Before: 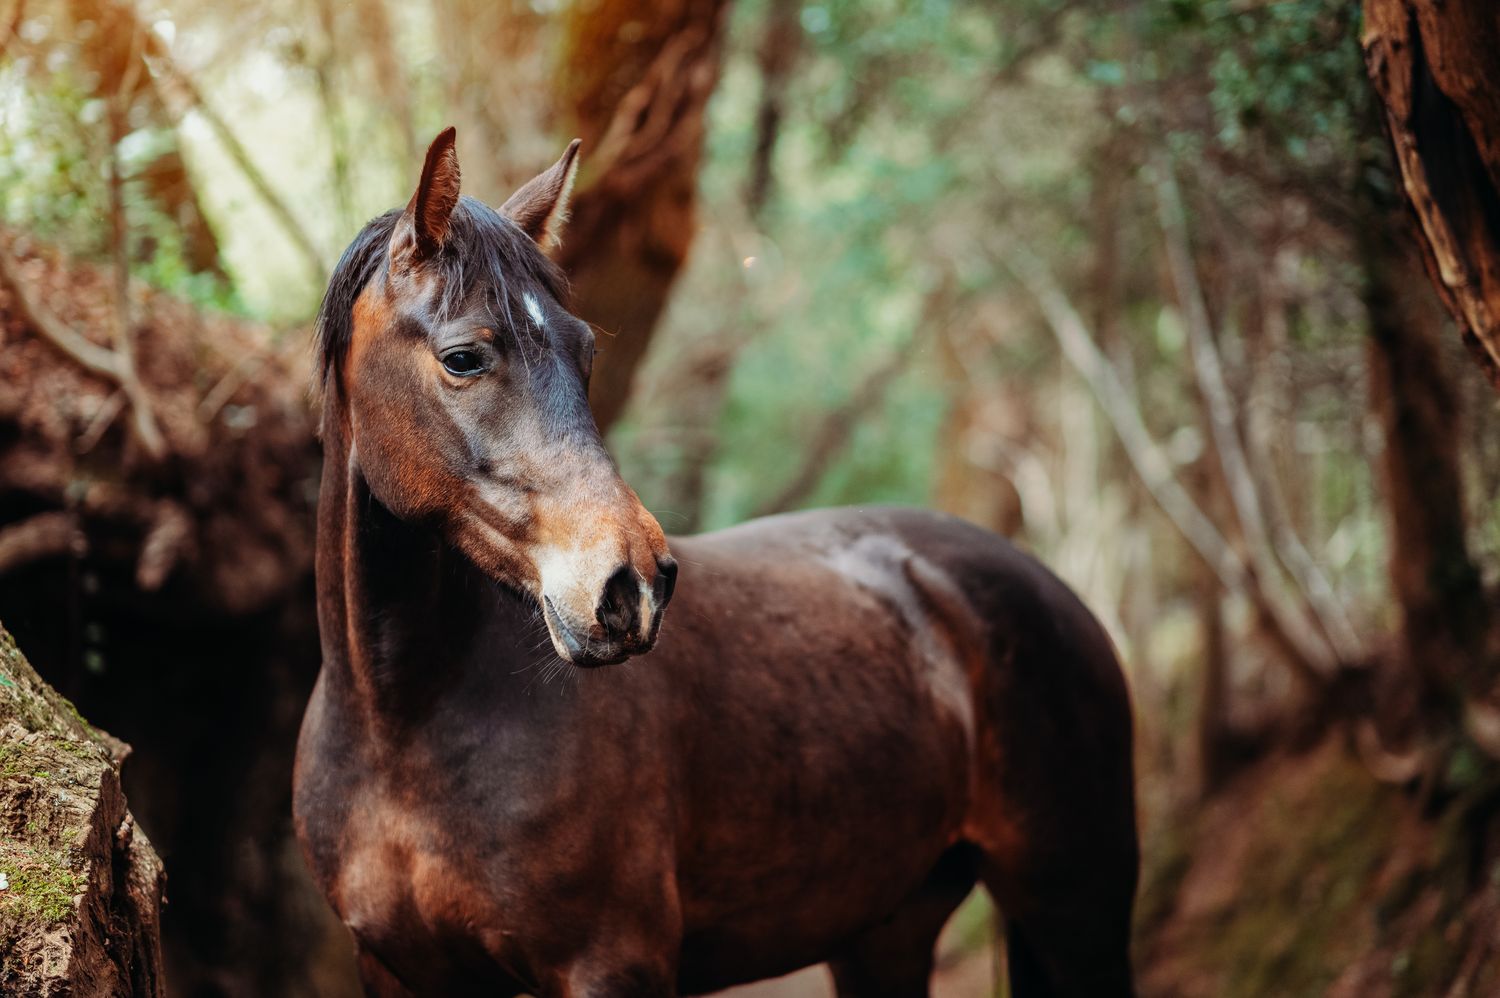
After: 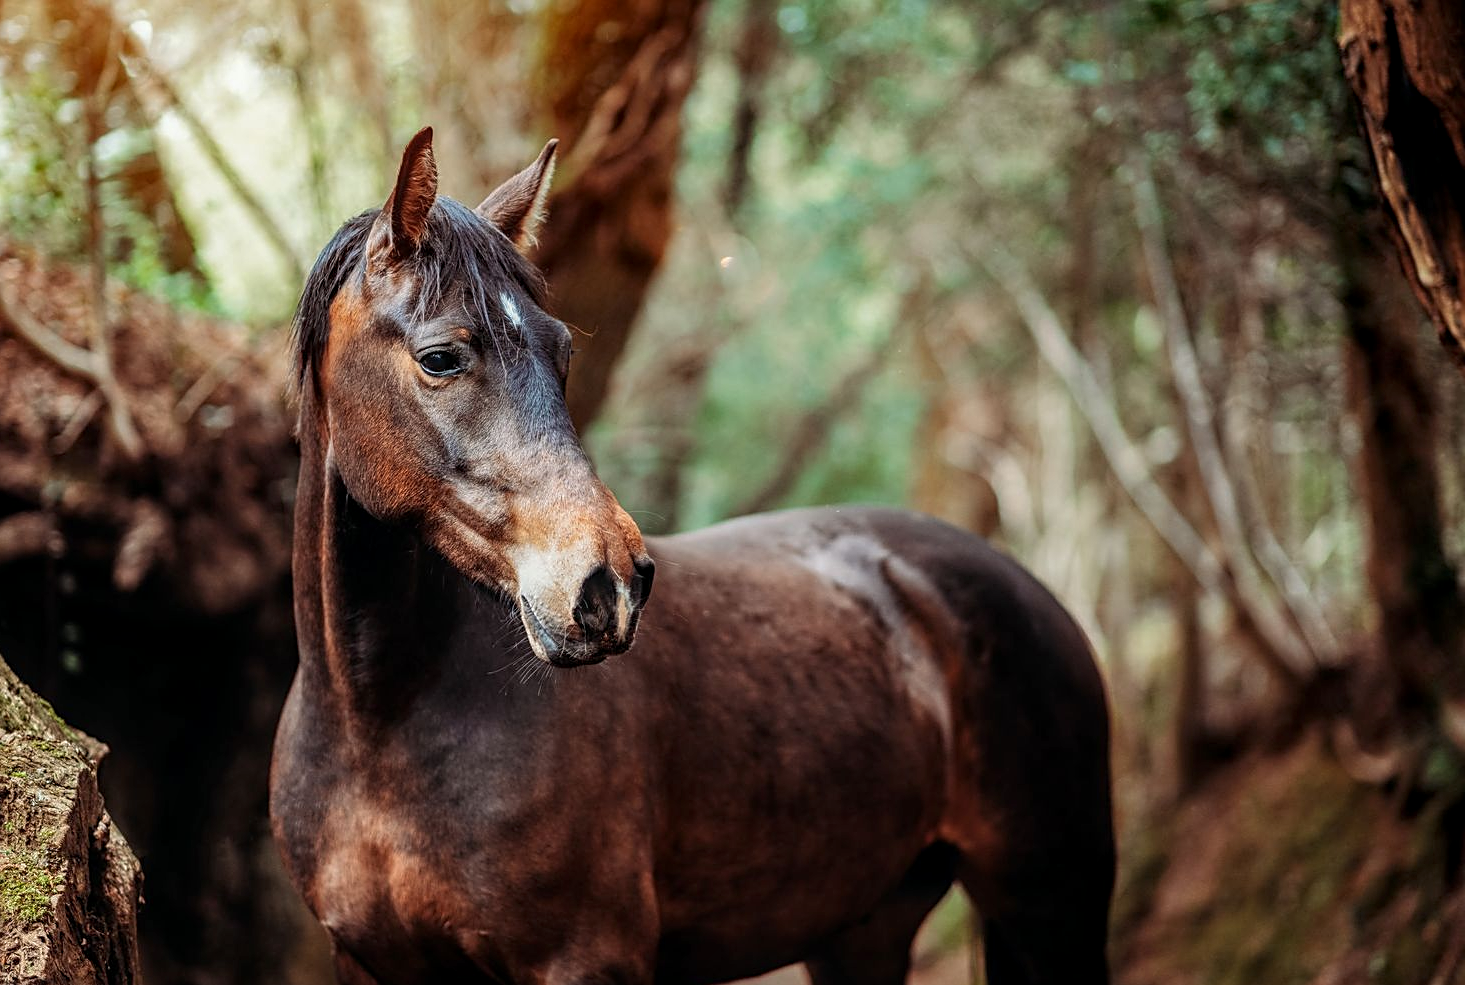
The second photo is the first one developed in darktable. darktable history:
sharpen: on, module defaults
crop and rotate: left 1.581%, right 0.7%, bottom 1.256%
local contrast: on, module defaults
